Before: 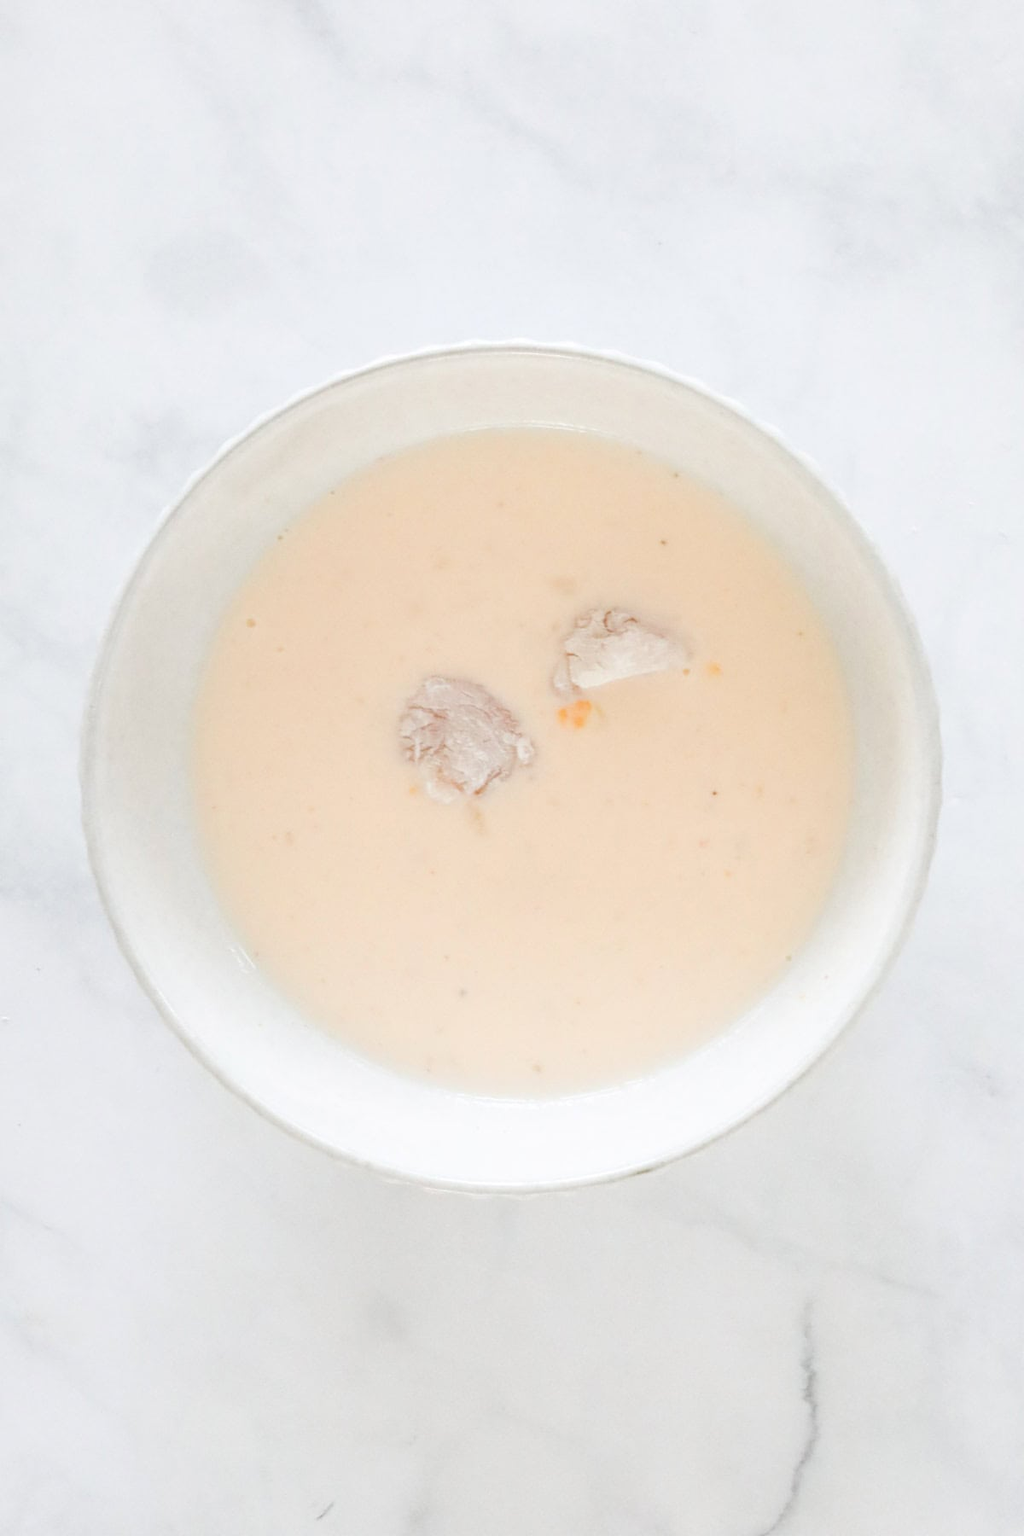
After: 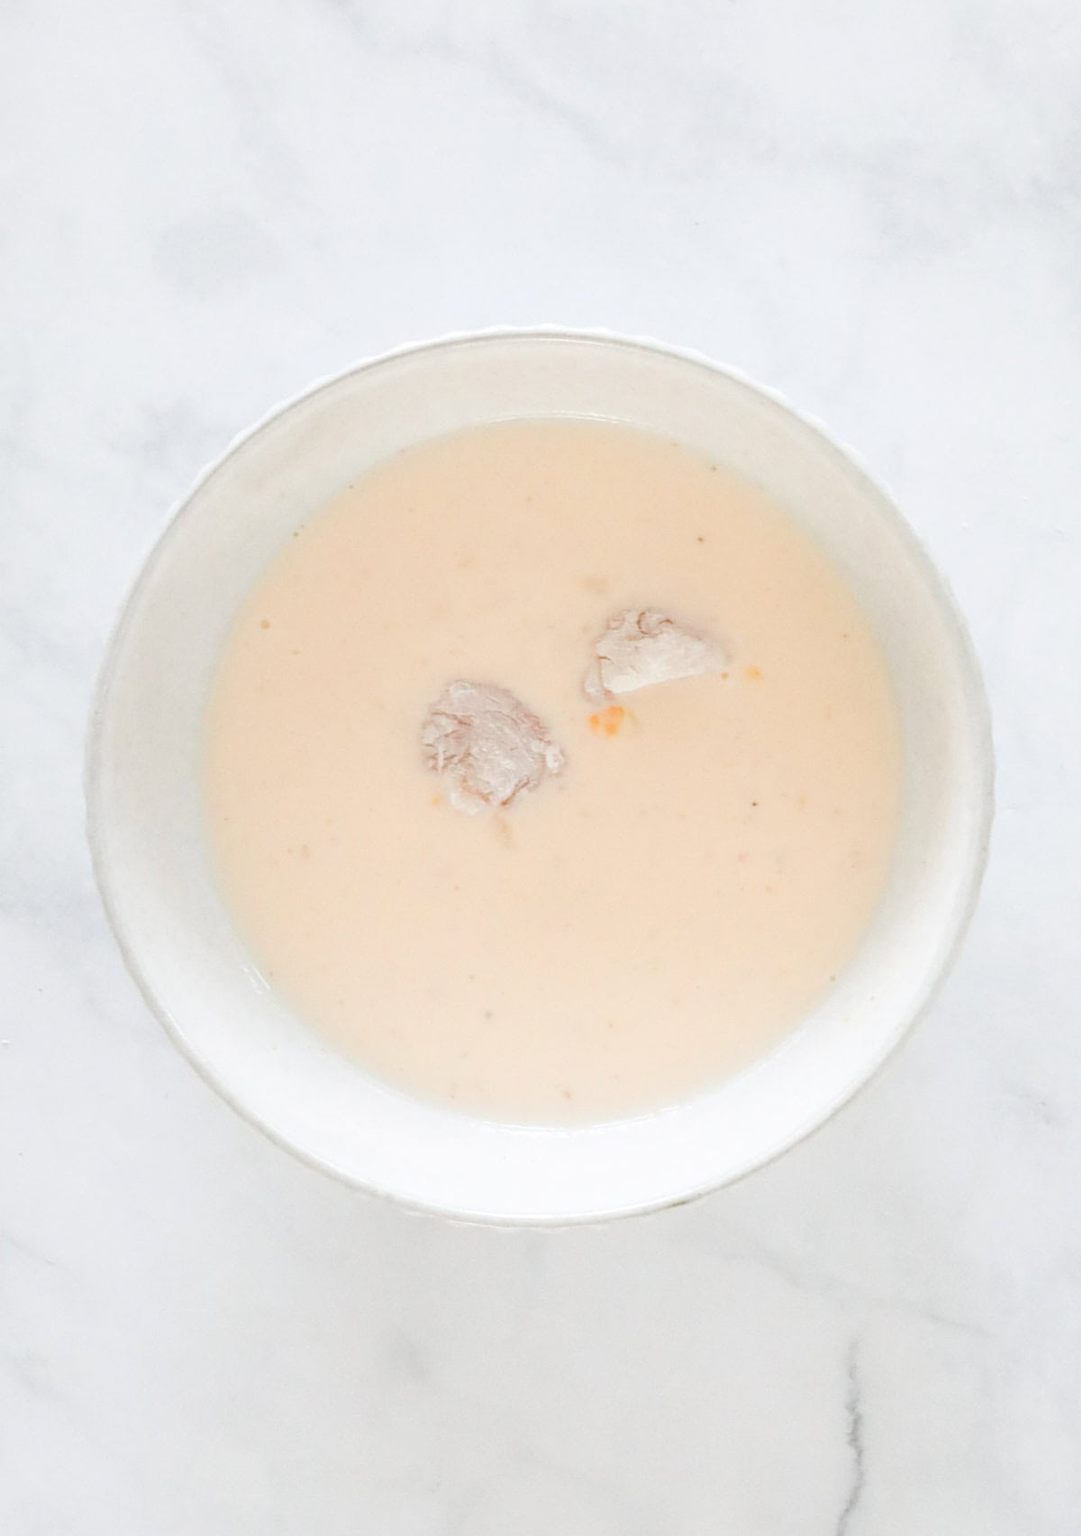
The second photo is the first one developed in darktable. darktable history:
crop and rotate: top 2.089%, bottom 3.18%
